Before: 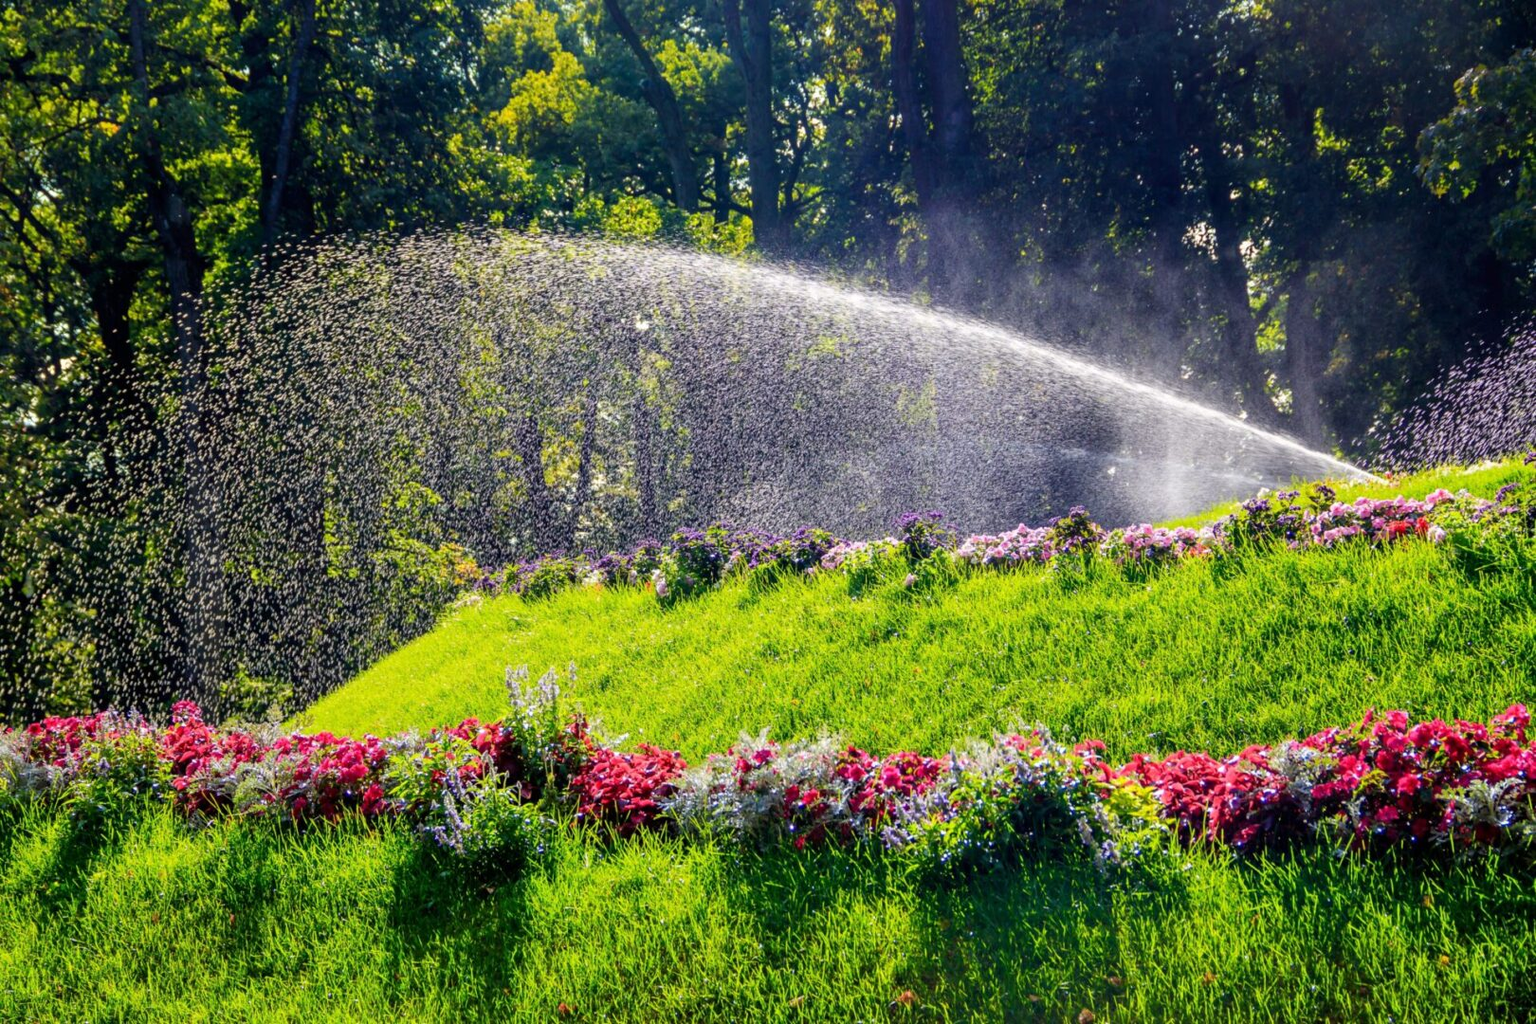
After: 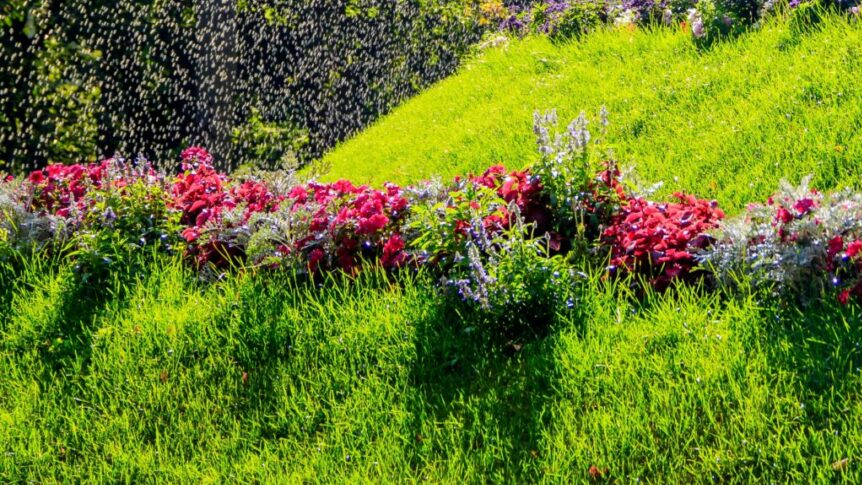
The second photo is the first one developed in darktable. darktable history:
crop and rotate: top 54.897%, right 46.756%, bottom 0.179%
